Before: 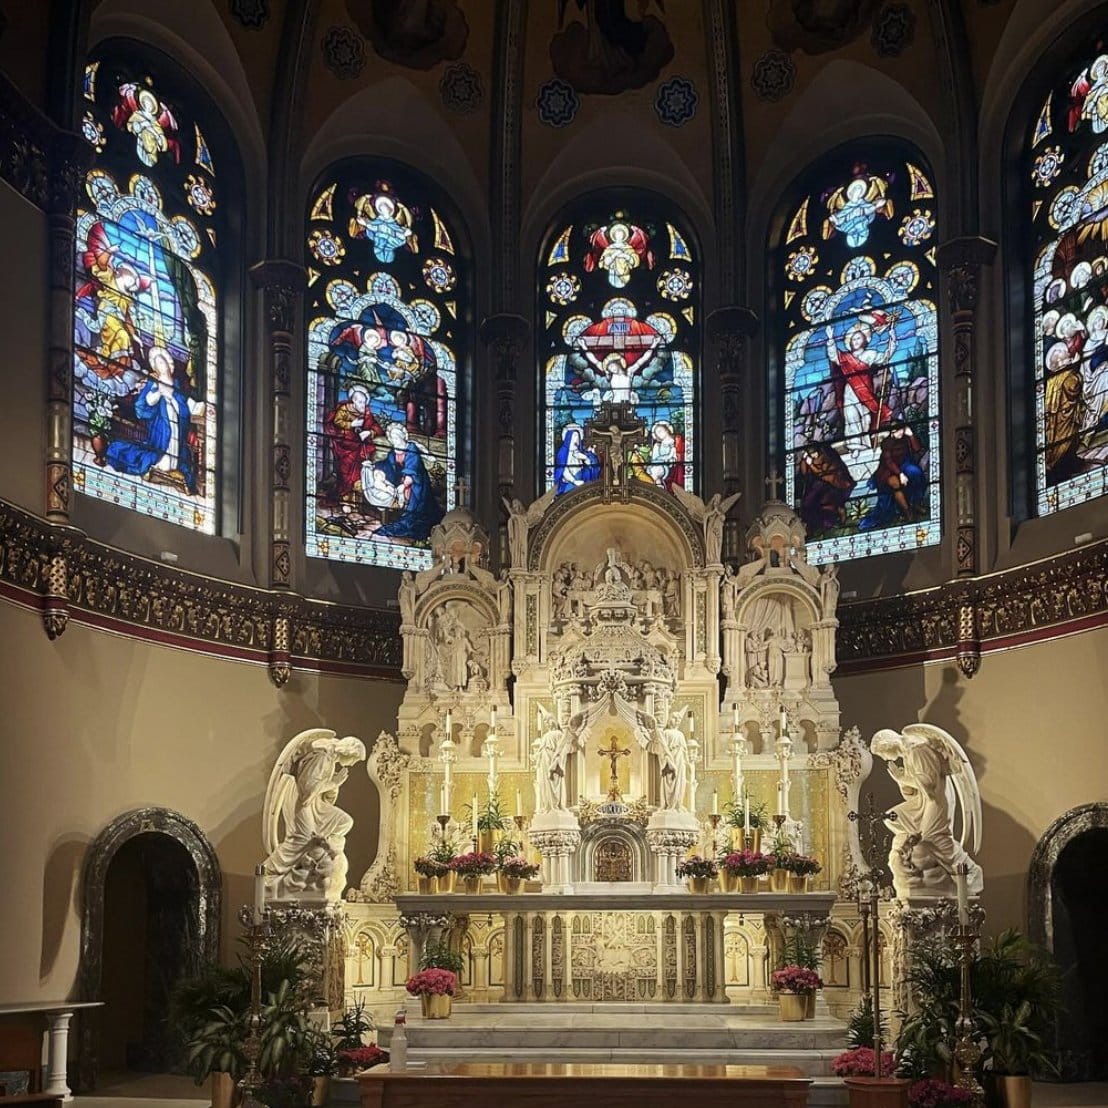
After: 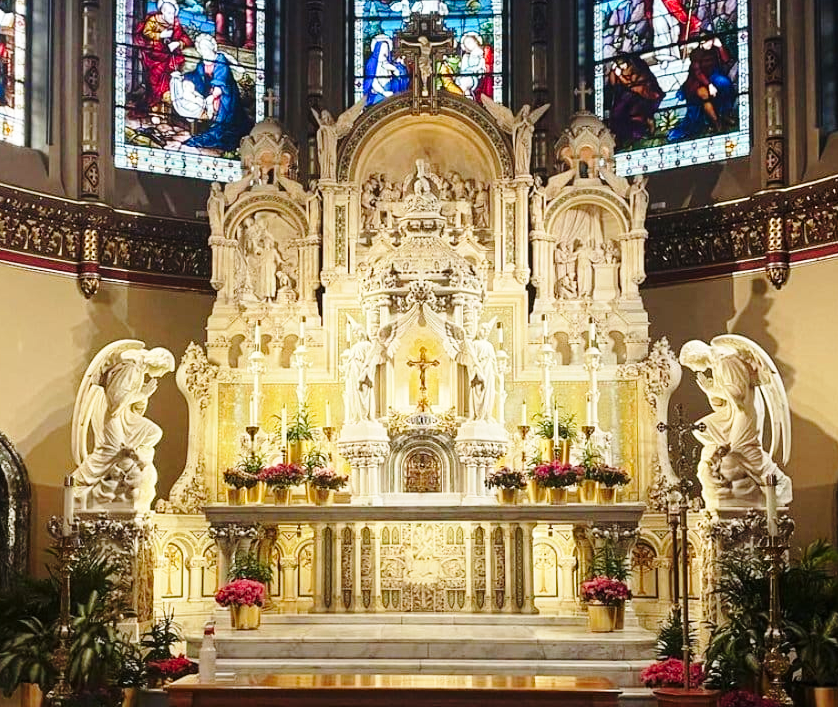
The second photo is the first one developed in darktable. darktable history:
crop and rotate: left 17.299%, top 35.115%, right 7.015%, bottom 1.024%
base curve: curves: ch0 [(0, 0) (0.028, 0.03) (0.121, 0.232) (0.46, 0.748) (0.859, 0.968) (1, 1)], preserve colors none
